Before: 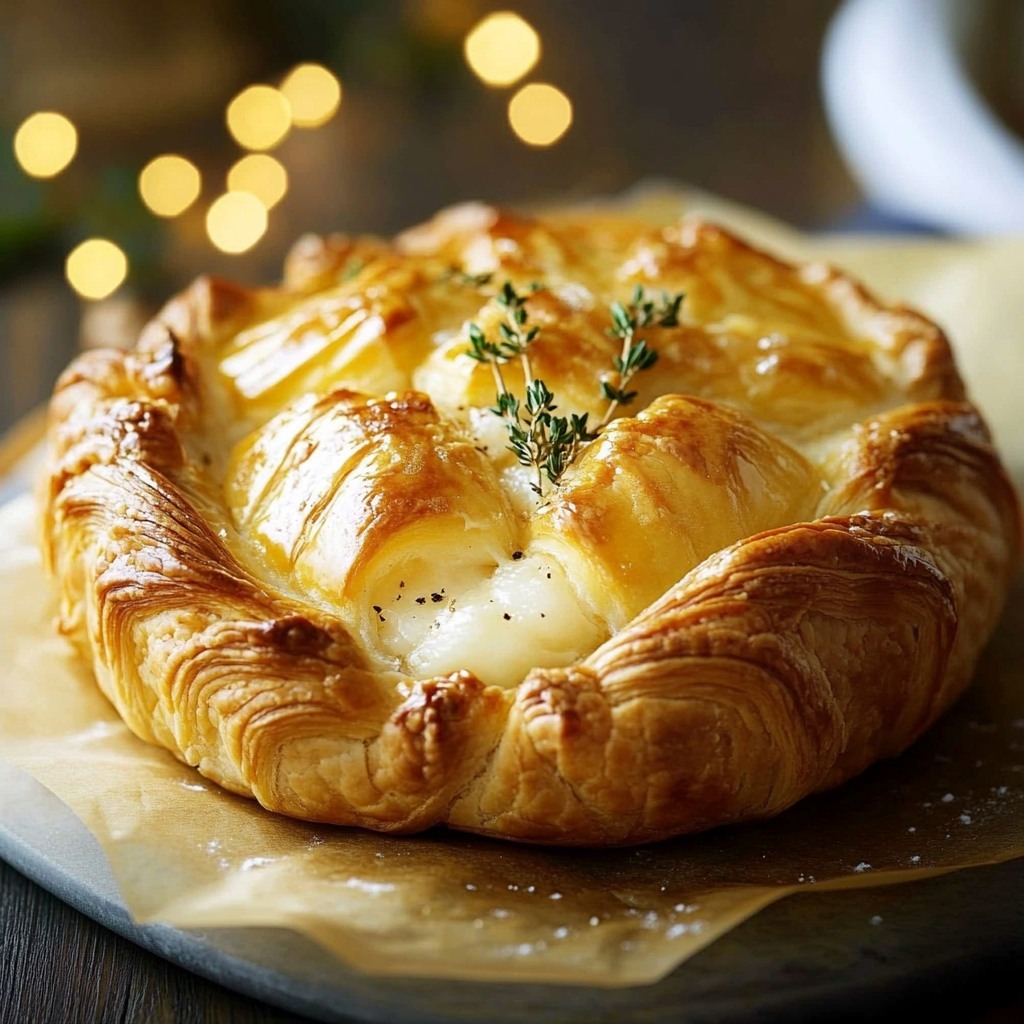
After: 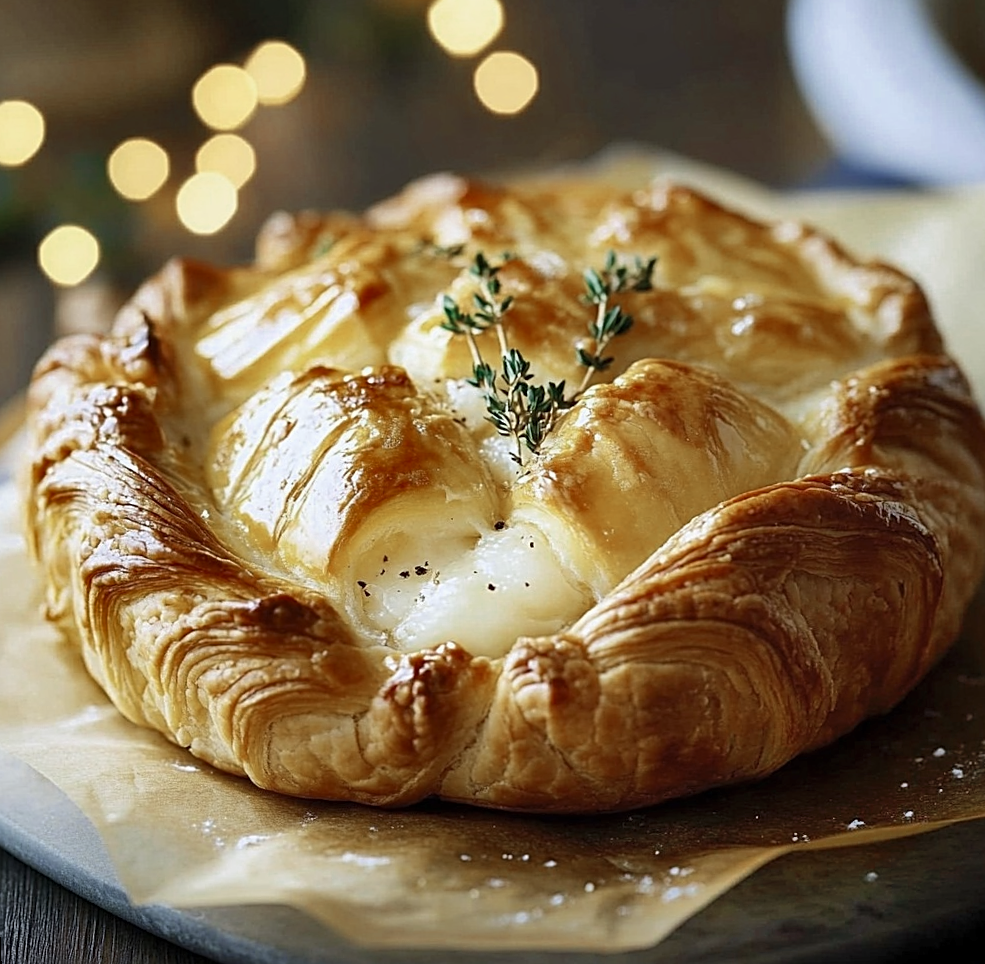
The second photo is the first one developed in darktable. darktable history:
shadows and highlights: soften with gaussian
fill light: on, module defaults
color zones: curves: ch0 [(0, 0.5) (0.125, 0.4) (0.25, 0.5) (0.375, 0.4) (0.5, 0.4) (0.625, 0.35) (0.75, 0.35) (0.875, 0.5)]; ch1 [(0, 0.35) (0.125, 0.45) (0.25, 0.35) (0.375, 0.35) (0.5, 0.35) (0.625, 0.35) (0.75, 0.45) (0.875, 0.35)]; ch2 [(0, 0.6) (0.125, 0.5) (0.25, 0.5) (0.375, 0.6) (0.5, 0.6) (0.625, 0.5) (0.75, 0.5) (0.875, 0.5)]
sharpen: on, module defaults
rotate and perspective: rotation -2.12°, lens shift (vertical) 0.009, lens shift (horizontal) -0.008, automatic cropping original format, crop left 0.036, crop right 0.964, crop top 0.05, crop bottom 0.959
white balance: red 0.974, blue 1.044
